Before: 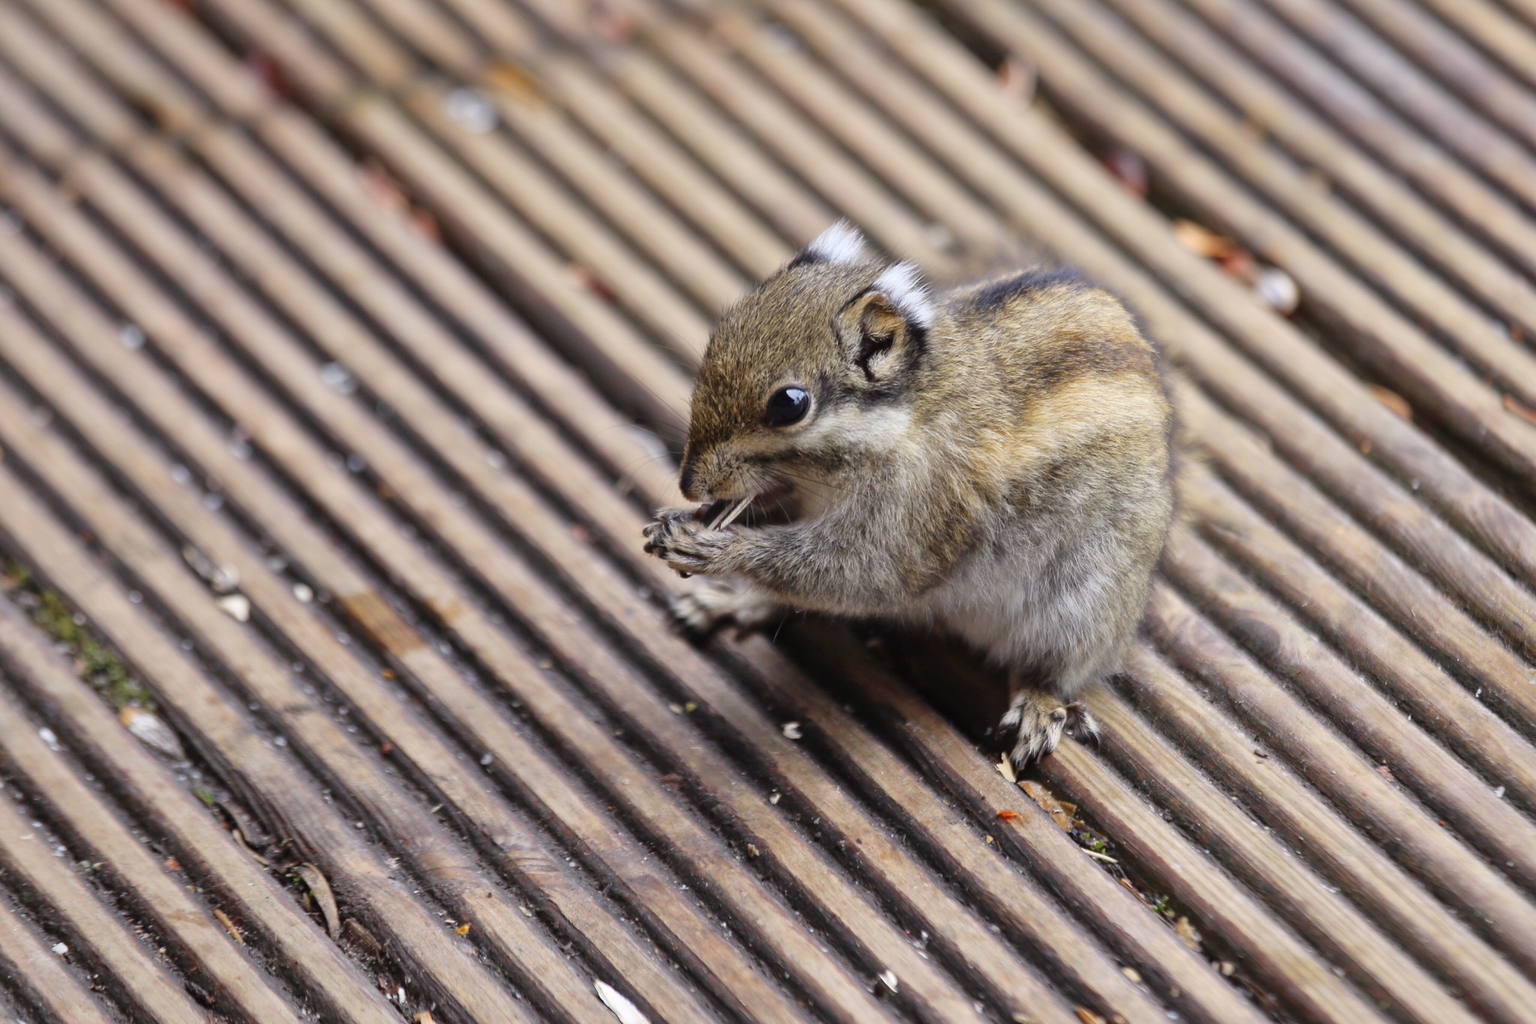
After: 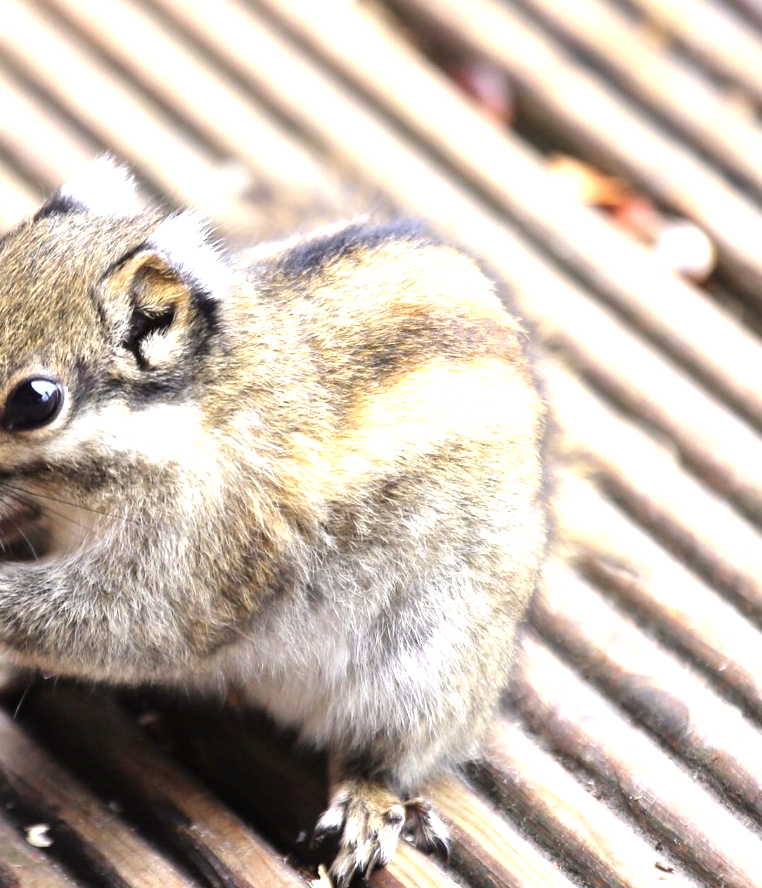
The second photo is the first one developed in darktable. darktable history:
tone equalizer: -8 EV -0.776 EV, -7 EV -0.735 EV, -6 EV -0.609 EV, -5 EV -0.375 EV, -3 EV 0.38 EV, -2 EV 0.6 EV, -1 EV 0.696 EV, +0 EV 0.734 EV
color balance rgb: perceptual saturation grading › global saturation 0.021%
exposure: exposure 0.645 EV, compensate highlight preservation false
crop and rotate: left 49.675%, top 10.138%, right 13.092%, bottom 24.796%
